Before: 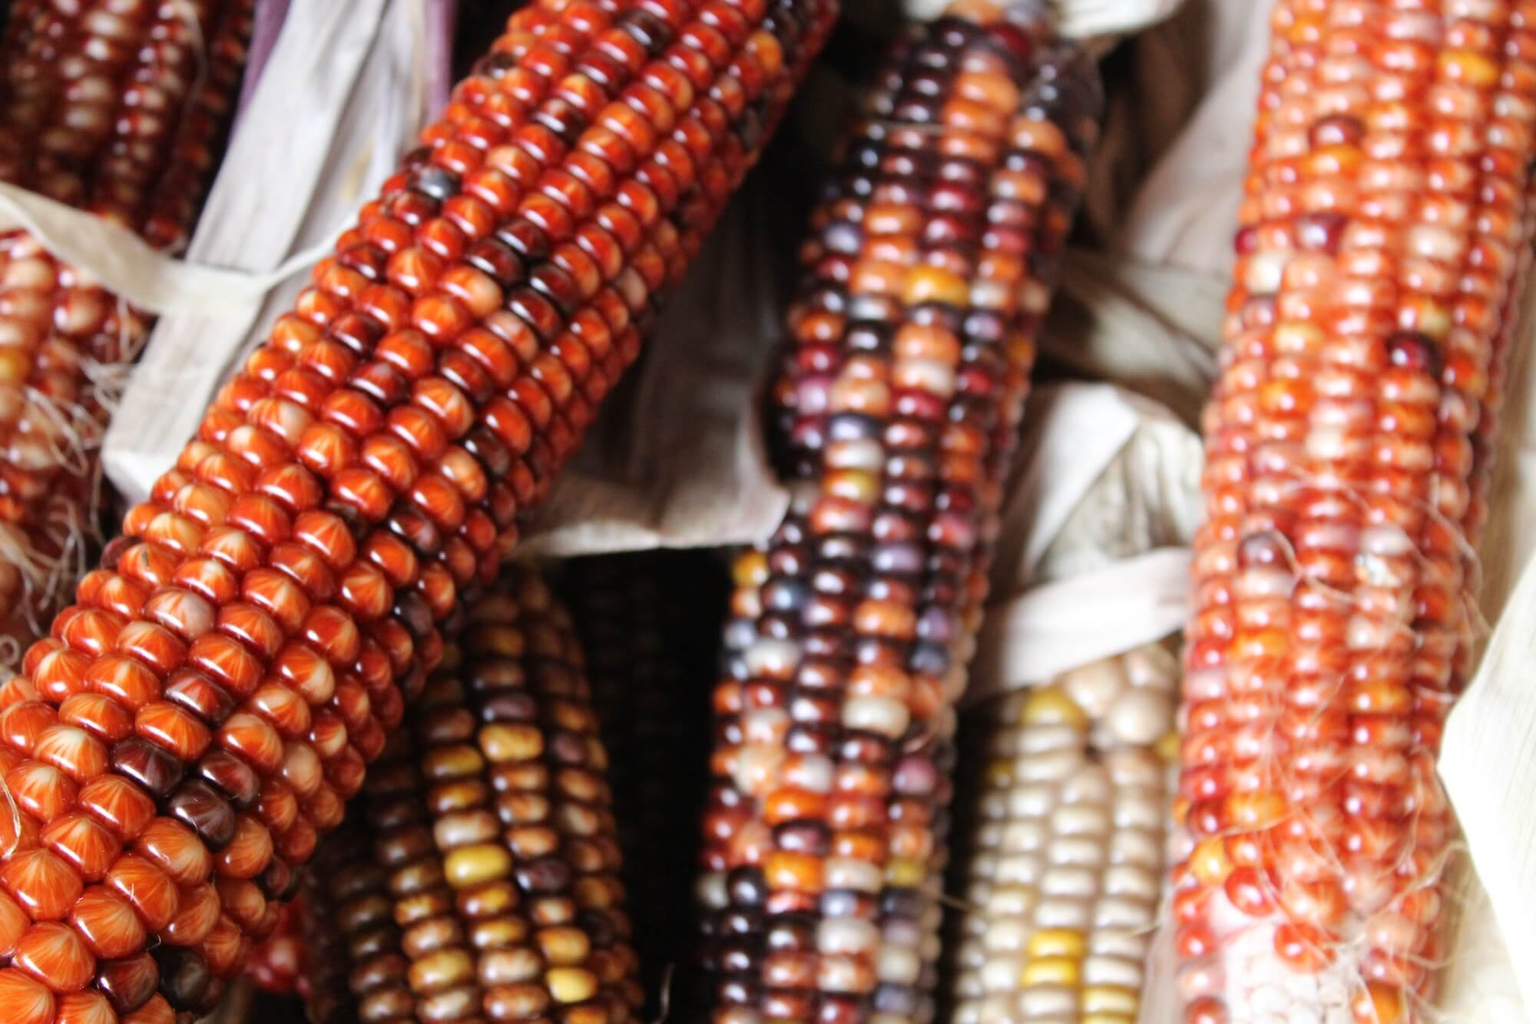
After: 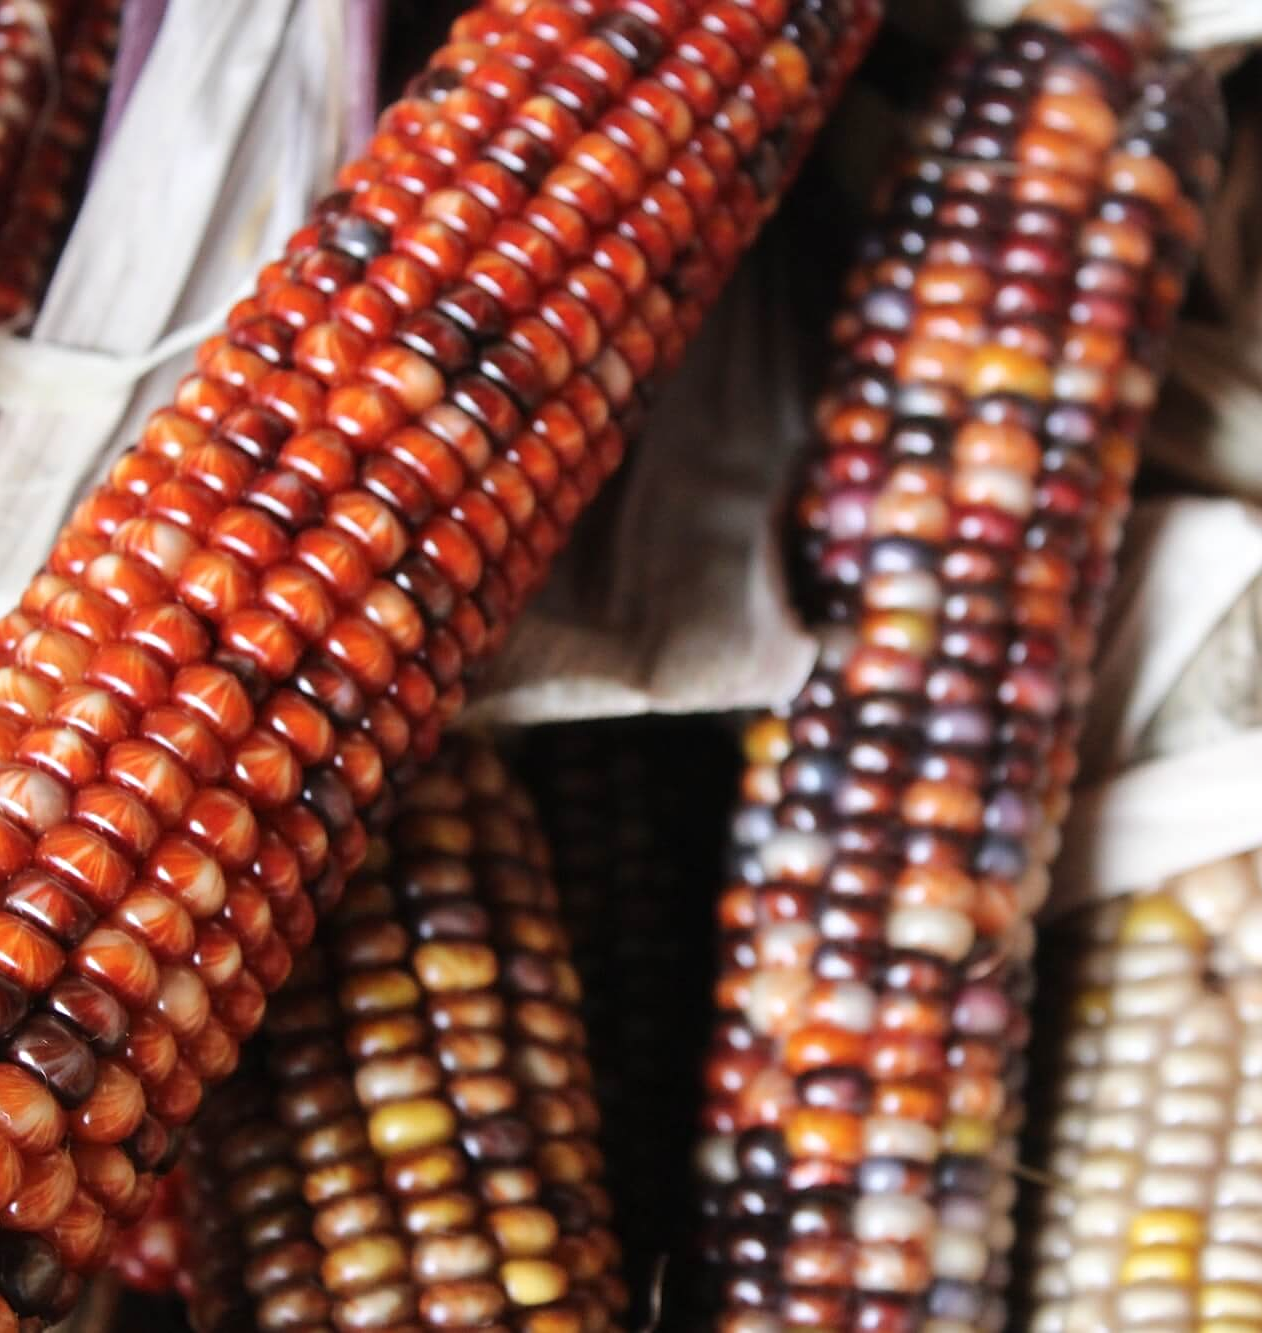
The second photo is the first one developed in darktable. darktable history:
sharpen: on, module defaults
crop: left 10.509%, right 26.363%
haze removal: strength -0.104, adaptive false
